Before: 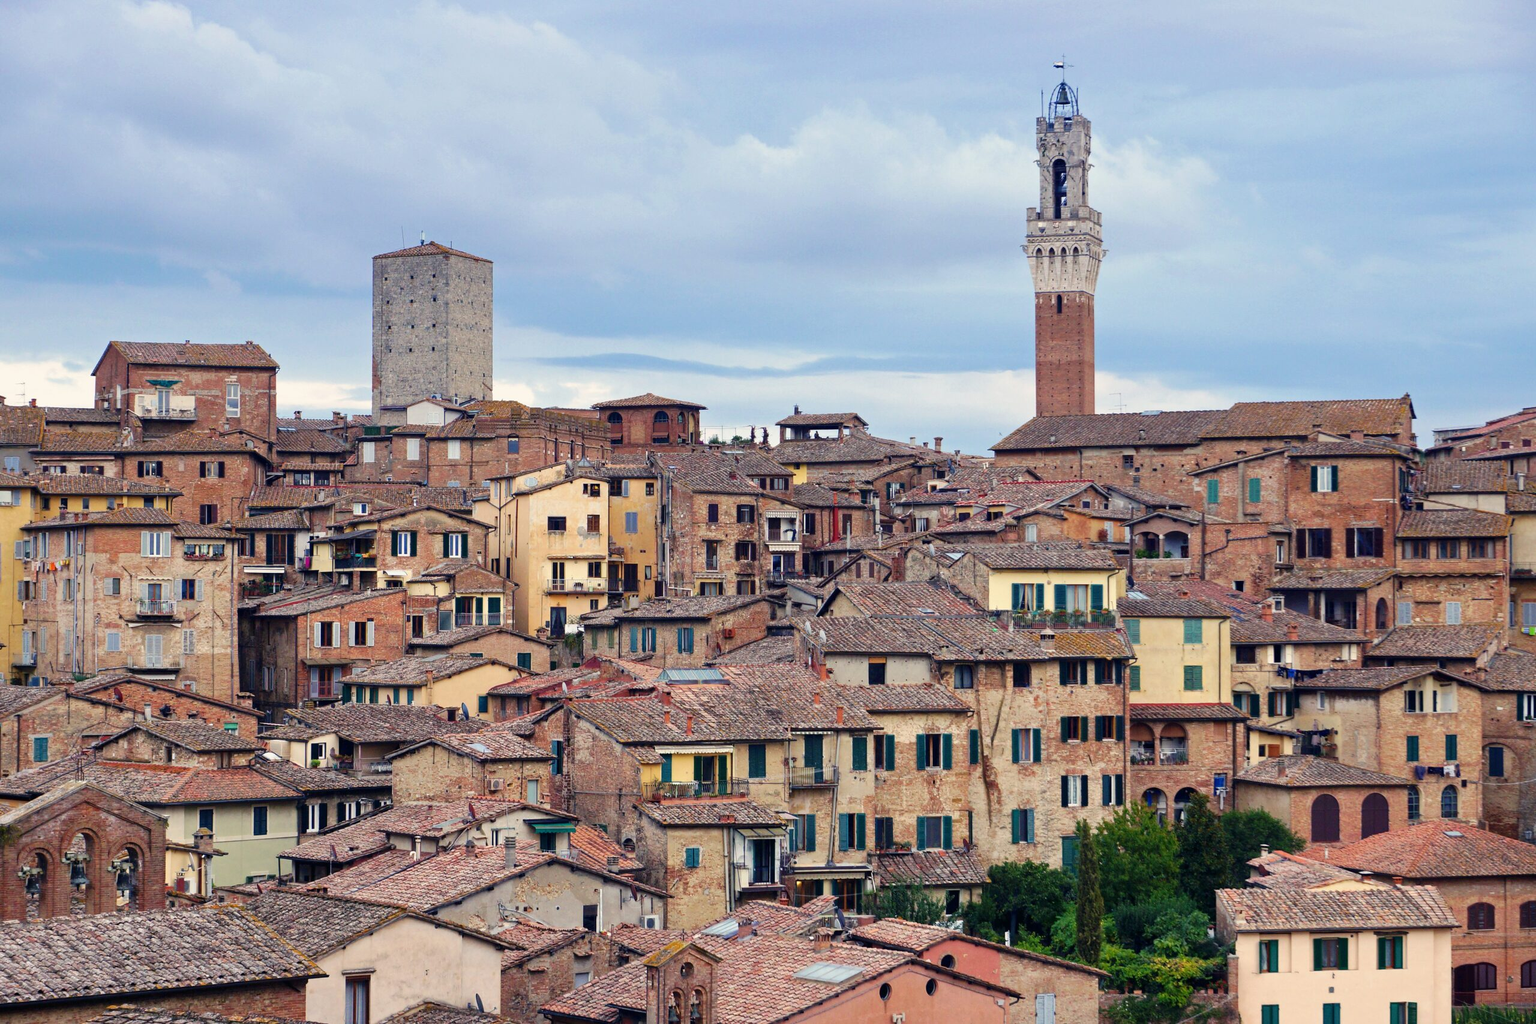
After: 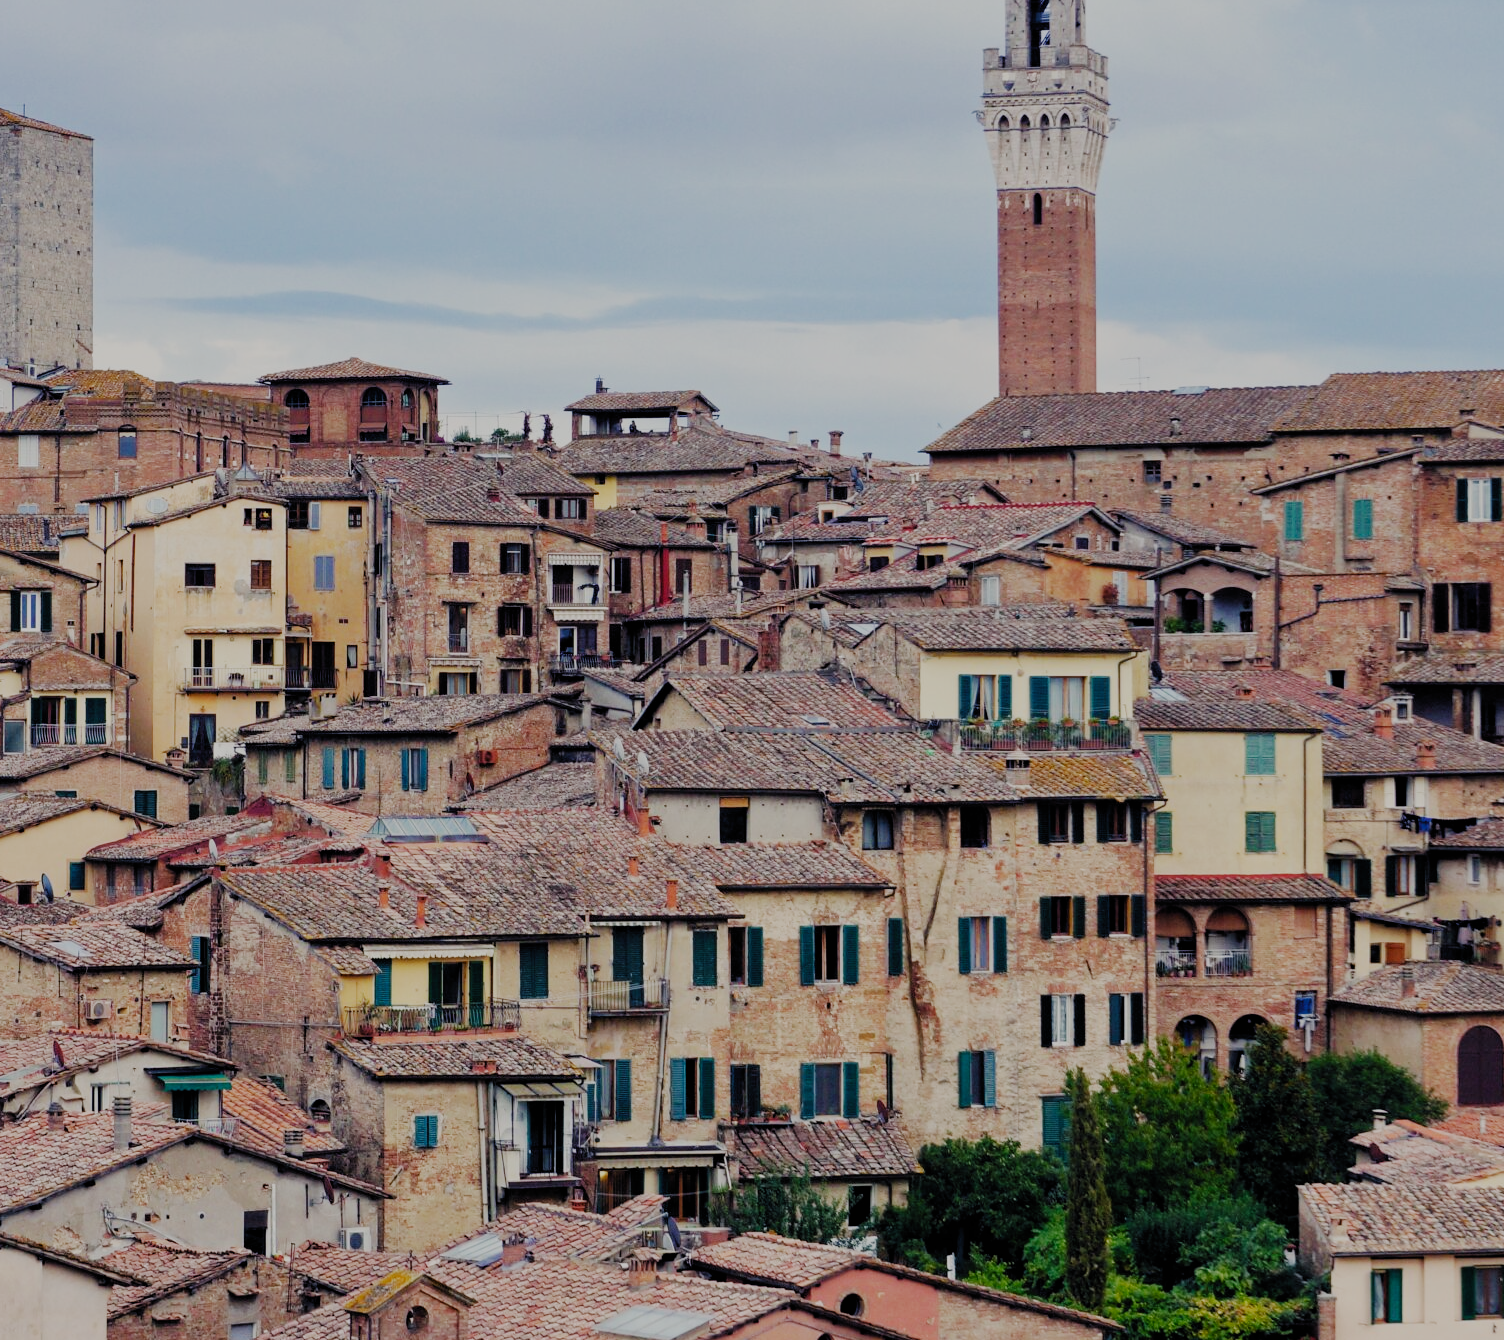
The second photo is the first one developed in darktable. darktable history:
crop and rotate: left 28.448%, top 17.485%, right 12.793%, bottom 4.01%
filmic rgb: black relative exposure -6.06 EV, white relative exposure 6.96 EV, threshold 3.04 EV, hardness 2.25, preserve chrominance no, color science v5 (2021), contrast in shadows safe, contrast in highlights safe, enable highlight reconstruction true
